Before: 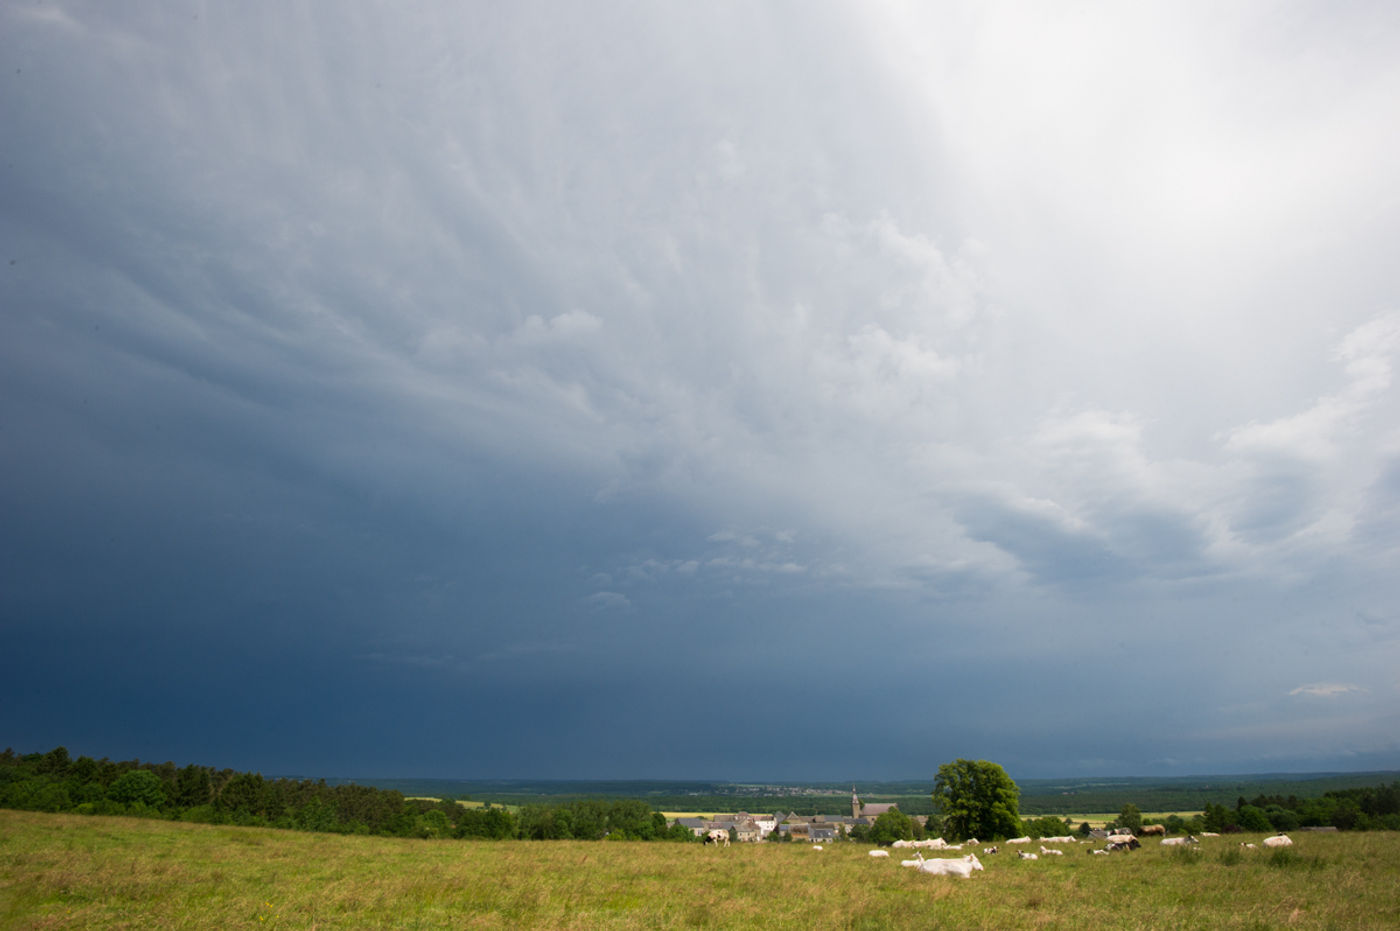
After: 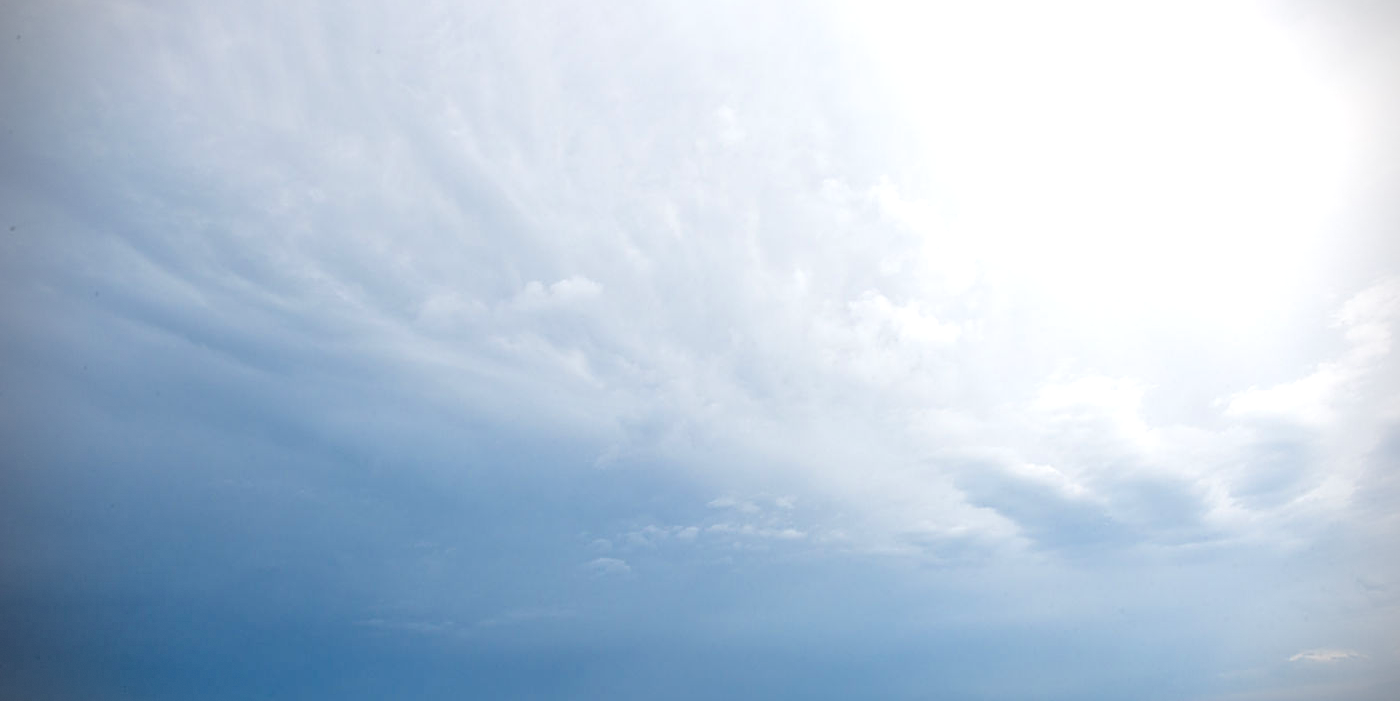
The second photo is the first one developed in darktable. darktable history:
crop: top 3.69%, bottom 21.006%
local contrast: mode bilateral grid, contrast 21, coarseness 49, detail 120%, midtone range 0.2
exposure: black level correction 0.005, exposure 0.273 EV, compensate highlight preservation false
sharpen: on, module defaults
haze removal: strength -0.041
vignetting: dithering 8-bit output
tone equalizer: -8 EV 0.982 EV, -7 EV 1.02 EV, -6 EV 0.961 EV, -5 EV 1.03 EV, -4 EV 1.03 EV, -3 EV 0.743 EV, -2 EV 0.48 EV, -1 EV 0.224 EV, edges refinement/feathering 500, mask exposure compensation -1.57 EV, preserve details no
